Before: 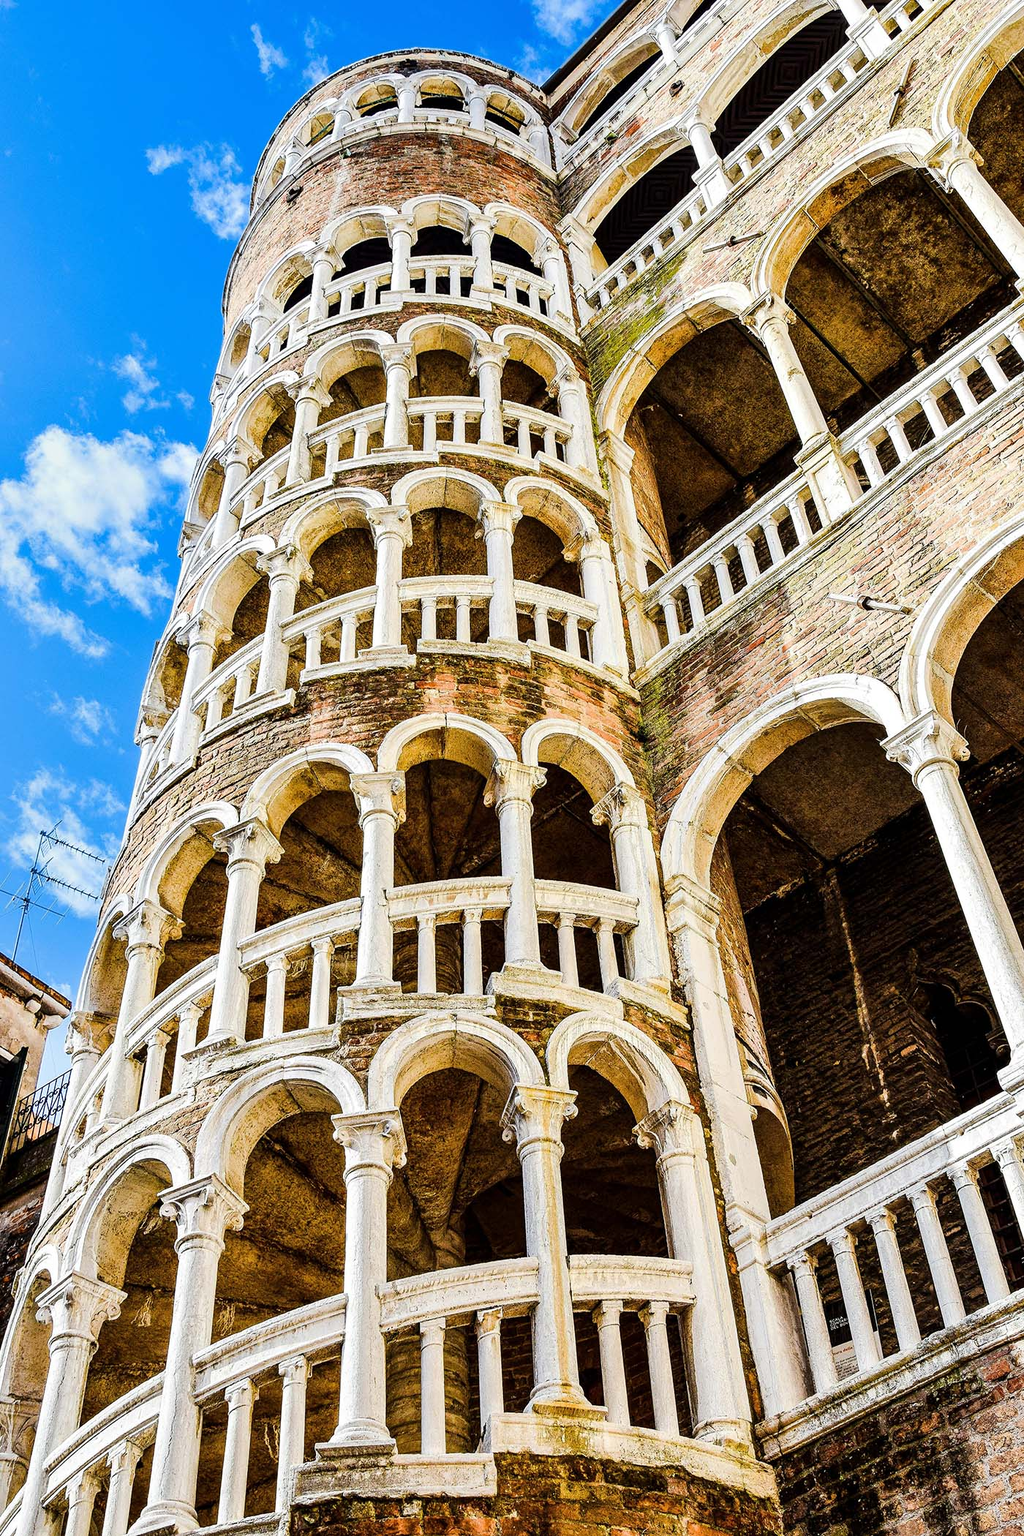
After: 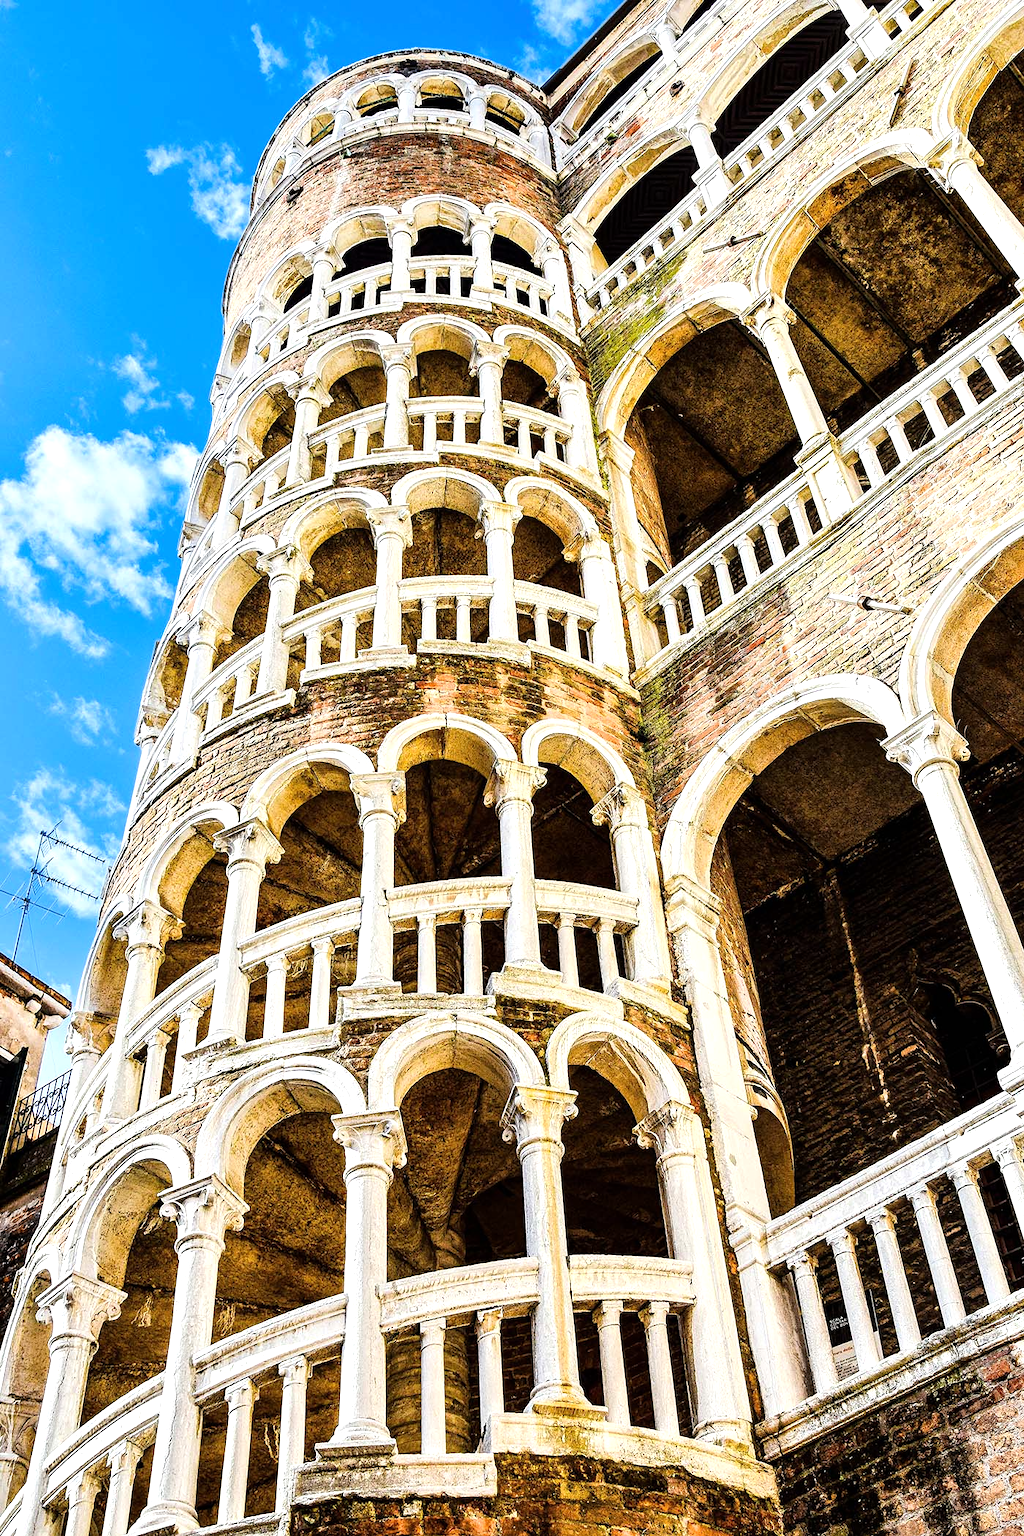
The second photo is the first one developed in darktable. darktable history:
tone equalizer: -8 EV -0.396 EV, -7 EV -0.414 EV, -6 EV -0.367 EV, -5 EV -0.223 EV, -3 EV 0.197 EV, -2 EV 0.338 EV, -1 EV 0.414 EV, +0 EV 0.394 EV
